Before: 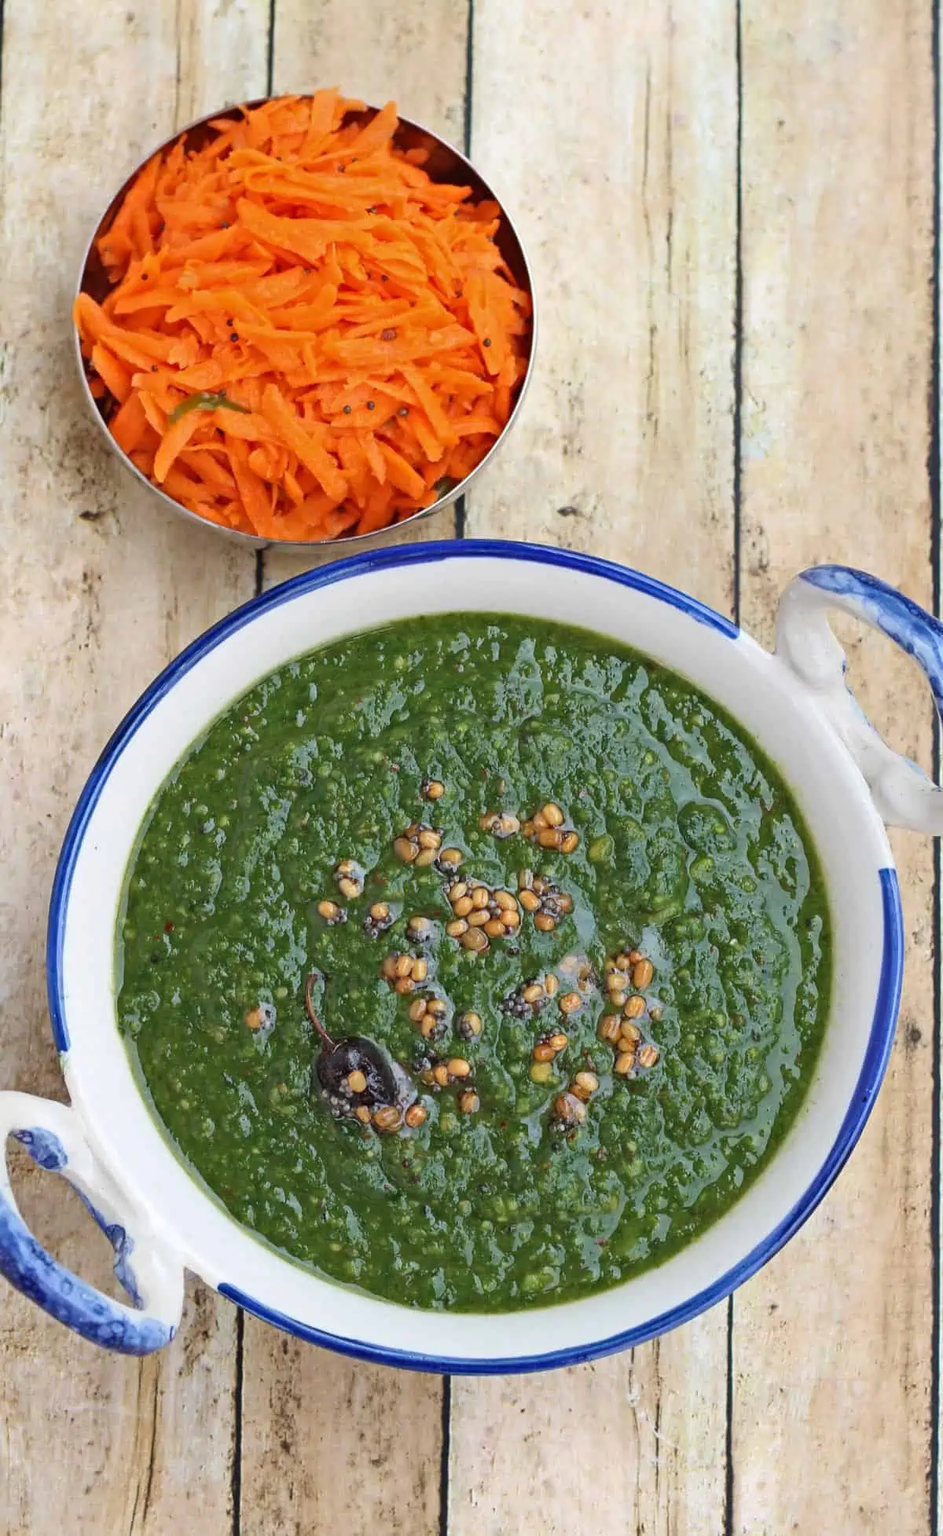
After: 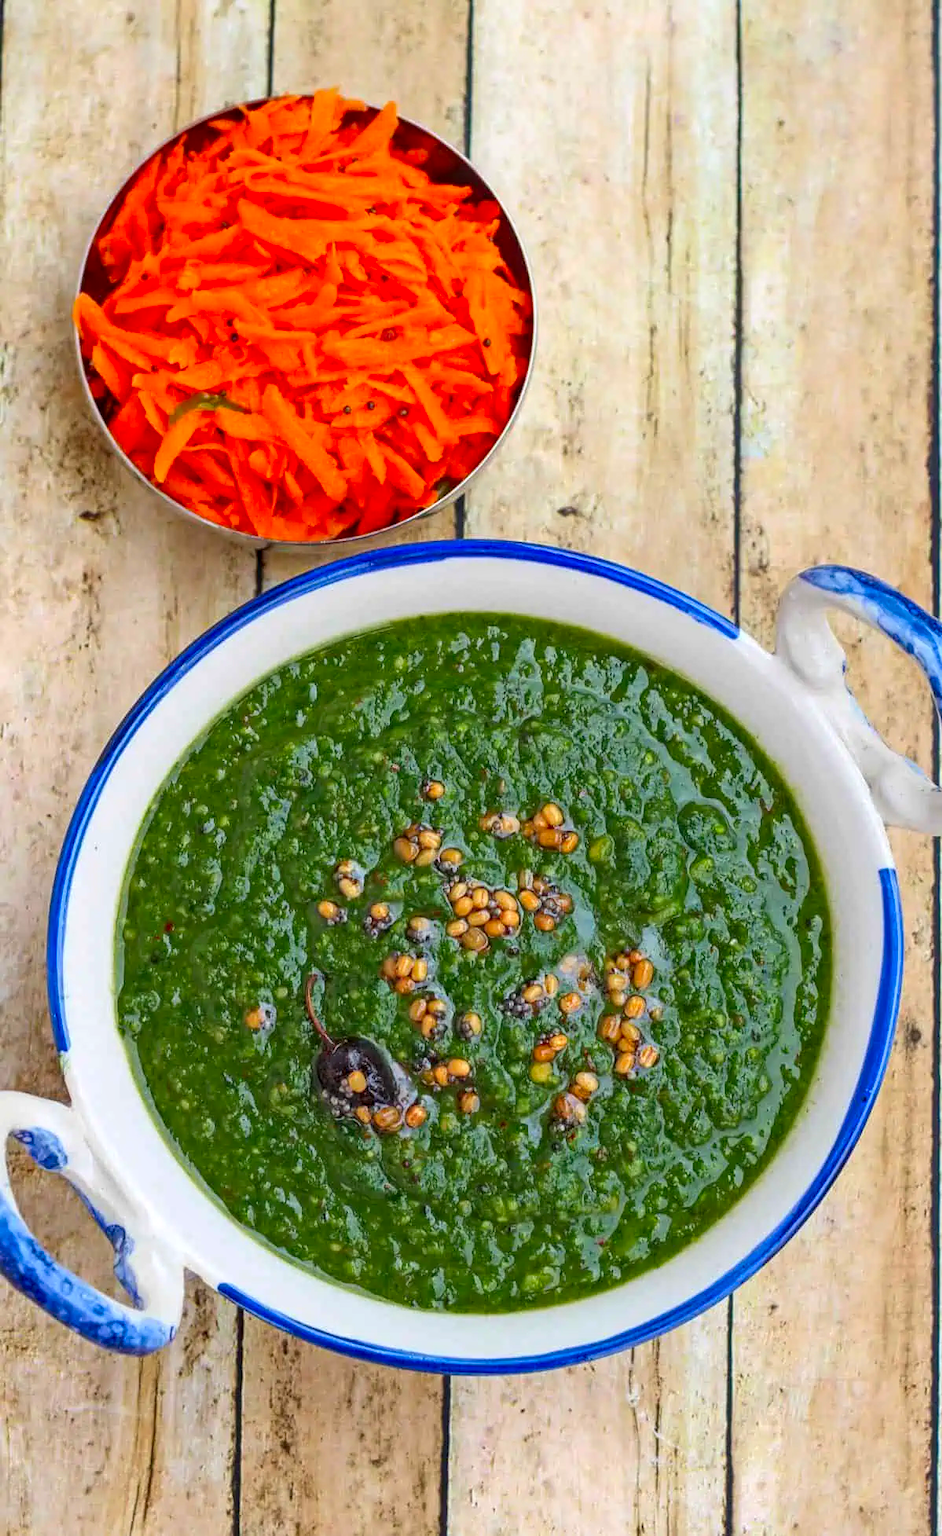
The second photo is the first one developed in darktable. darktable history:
contrast brightness saturation: saturation 0.5
local contrast: on, module defaults
